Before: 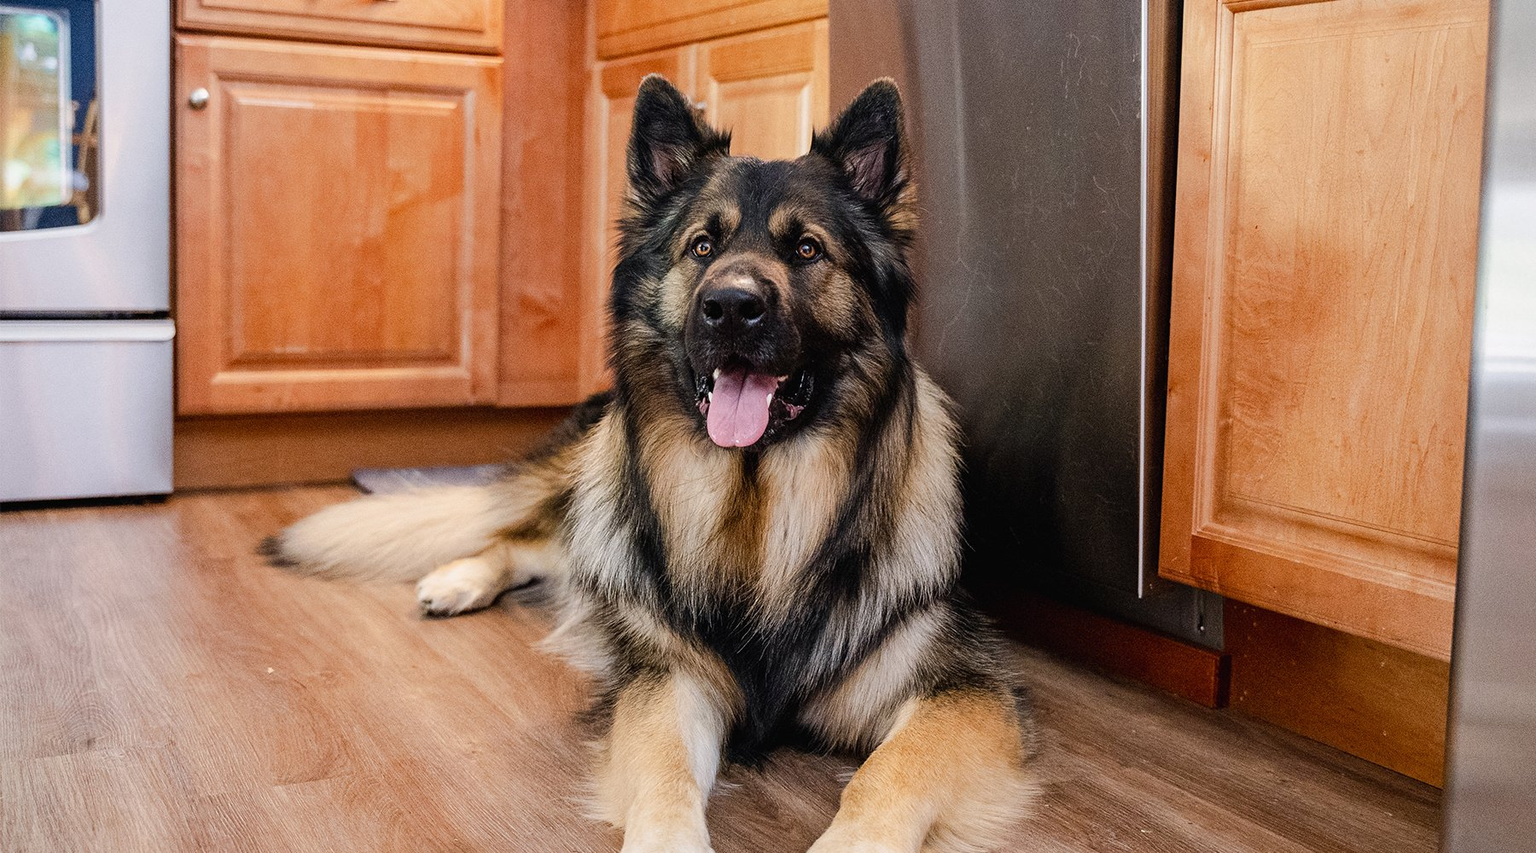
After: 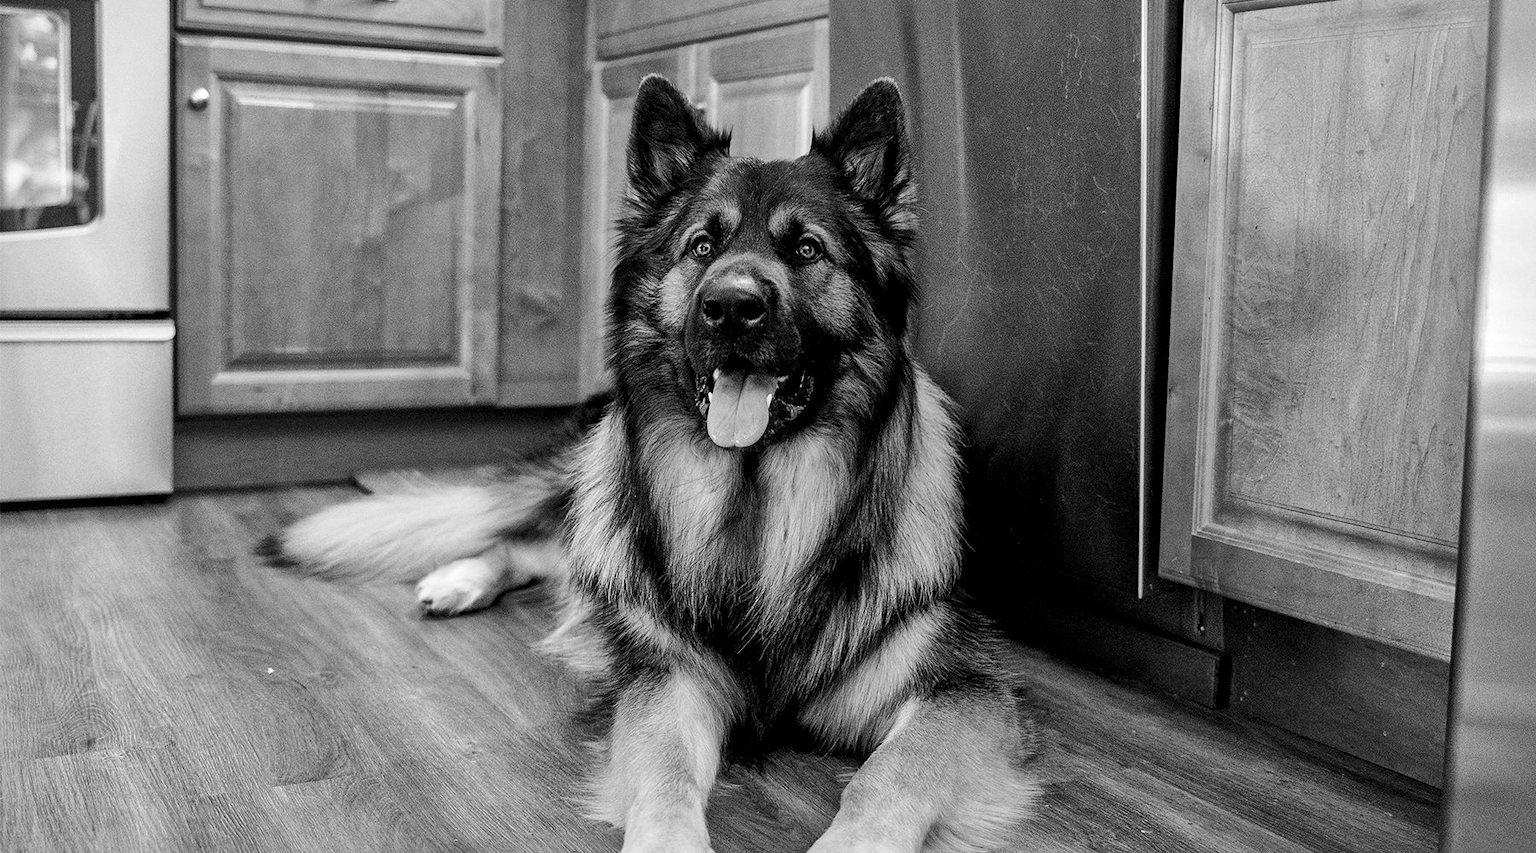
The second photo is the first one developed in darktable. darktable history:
color calibration: output gray [0.21, 0.42, 0.37, 0], illuminant same as pipeline (D50), adaptation XYZ, x 0.346, y 0.358, temperature 5010.09 K
local contrast: mode bilateral grid, contrast 20, coarseness 51, detail 179%, midtone range 0.2
